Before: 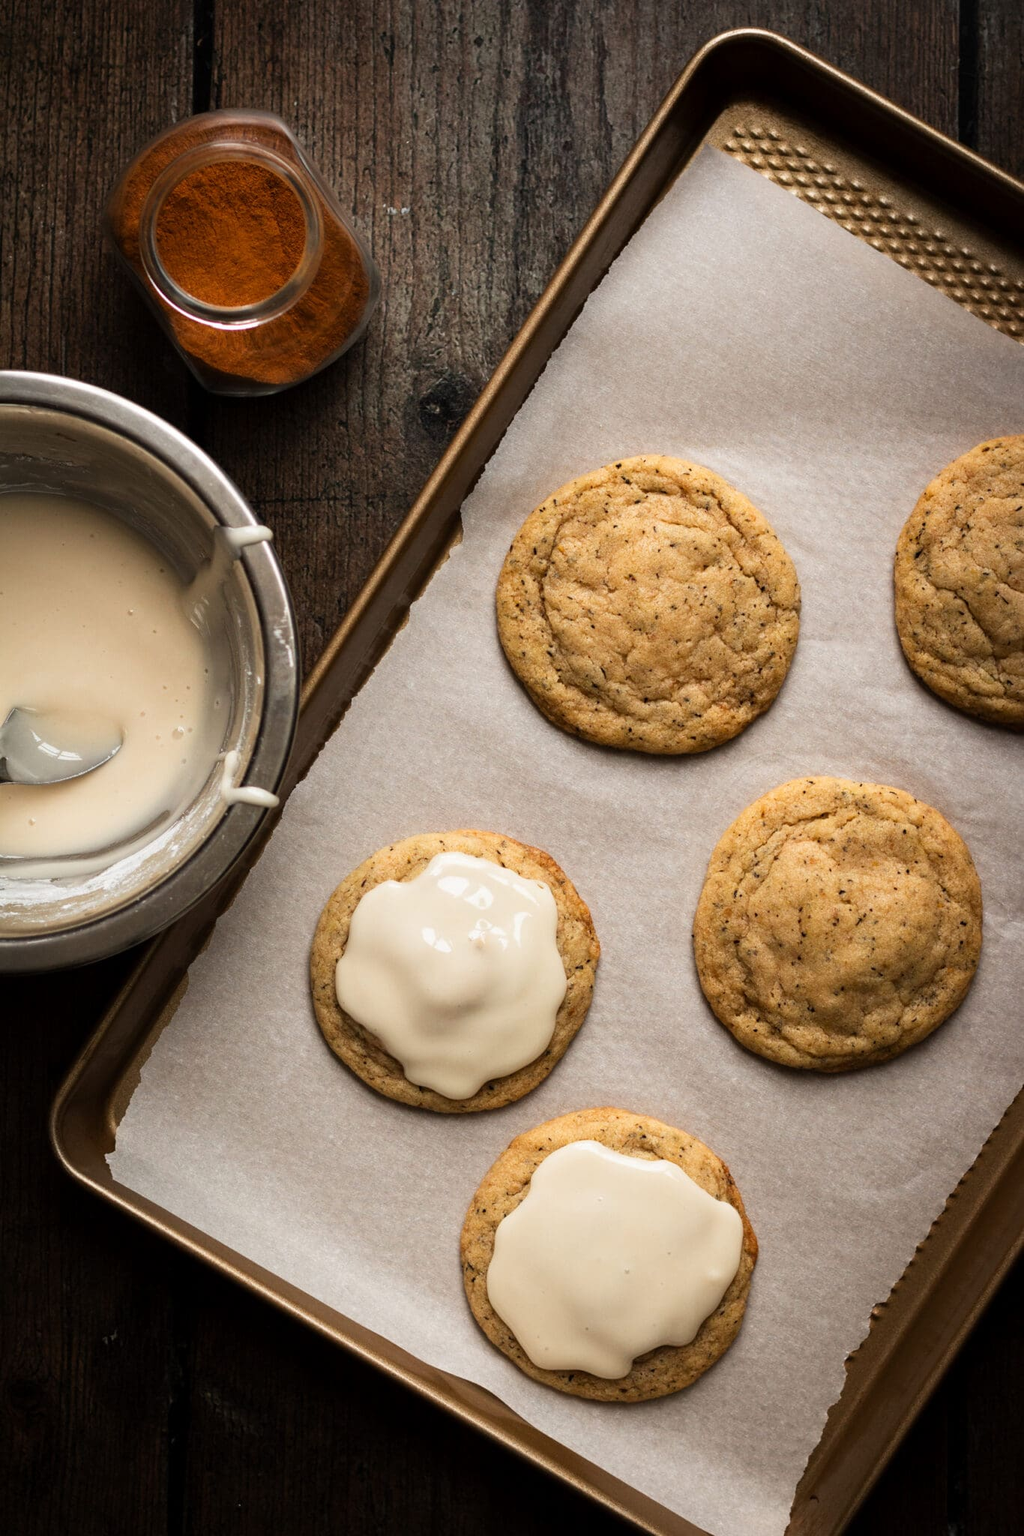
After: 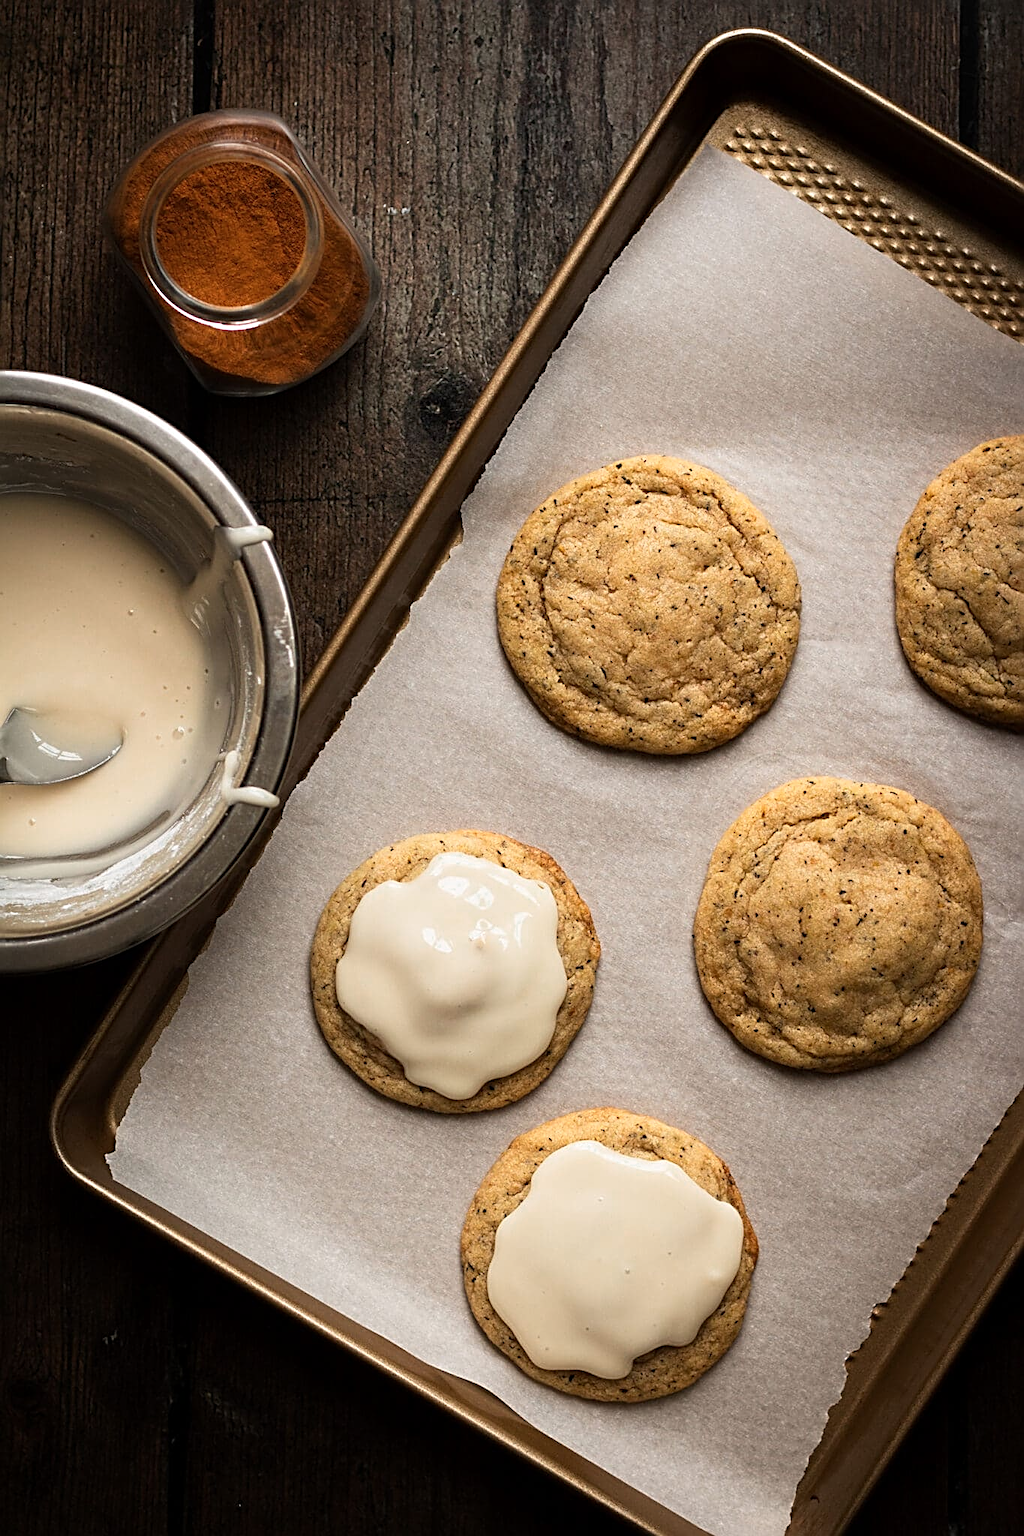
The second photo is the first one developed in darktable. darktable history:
exposure: compensate highlight preservation false
base curve: curves: ch0 [(0, 0) (0.303, 0.277) (1, 1)]
contrast brightness saturation: contrast 0.05
levels: mode automatic, black 0.023%, white 99.97%, levels [0.062, 0.494, 0.925]
sharpen: radius 2.584, amount 0.688
color zones: curves: ch0 [(0.25, 0.5) (0.347, 0.092) (0.75, 0.5)]; ch1 [(0.25, 0.5) (0.33, 0.51) (0.75, 0.5)]
